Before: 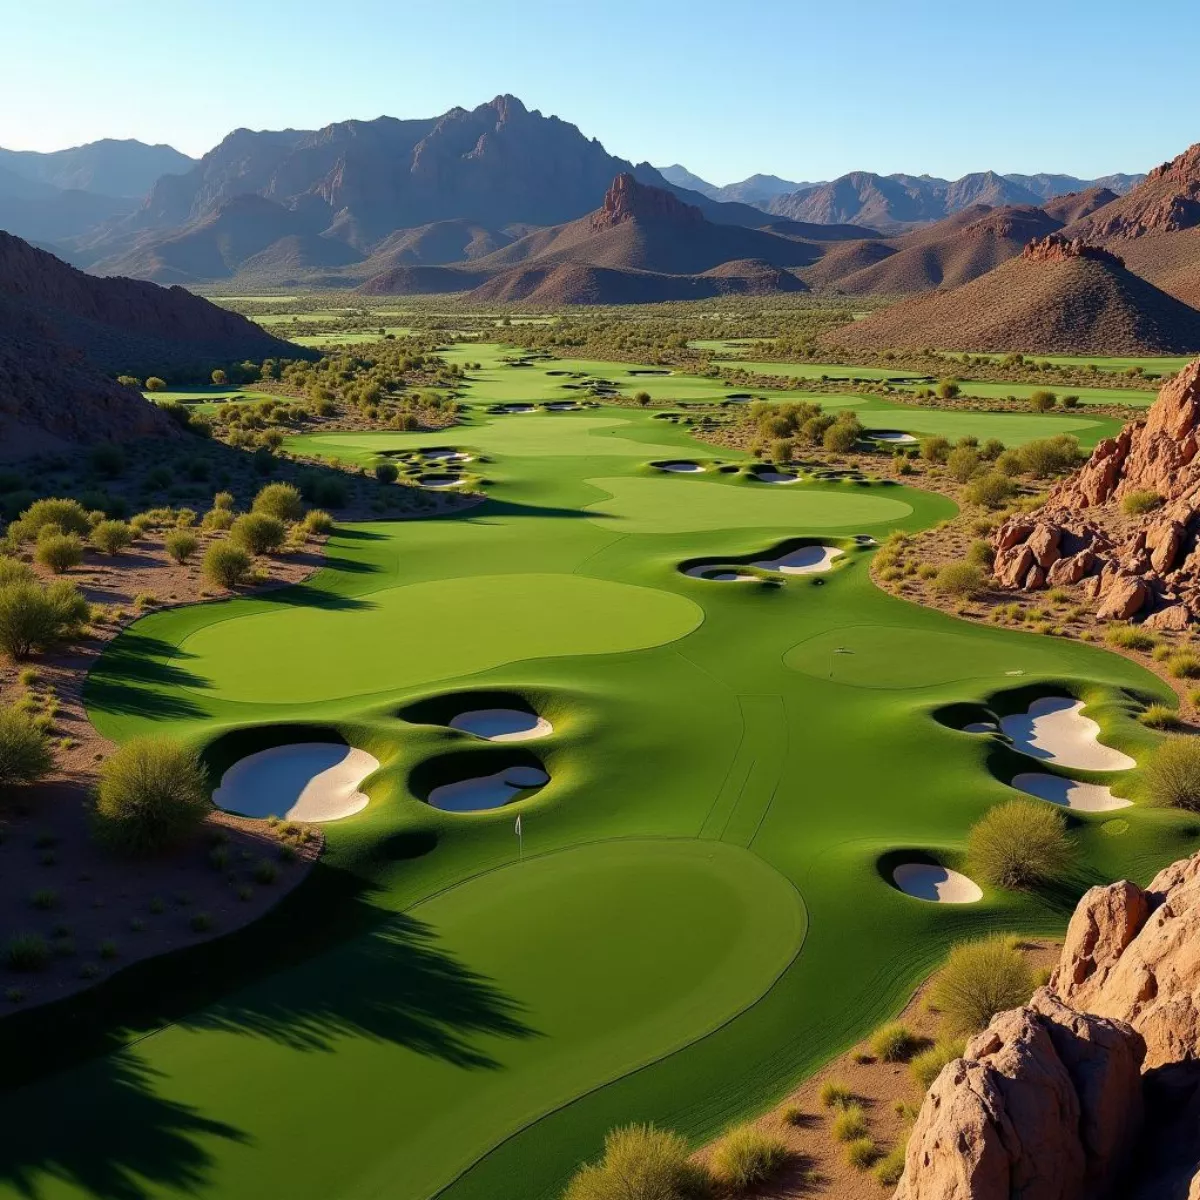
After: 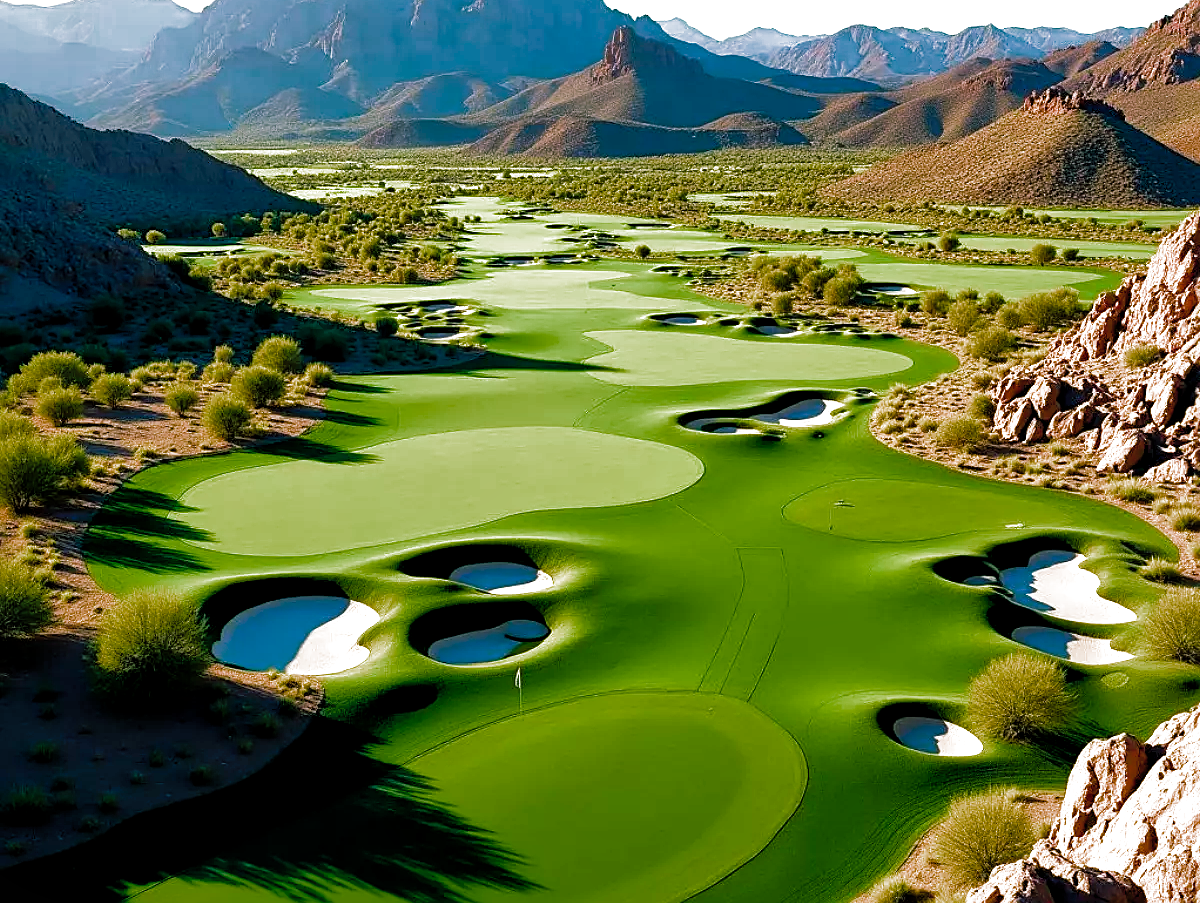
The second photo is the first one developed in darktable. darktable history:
crop and rotate: top 12.289%, bottom 12.408%
color balance rgb: shadows lift › chroma 11.808%, shadows lift › hue 134.2°, global offset › luminance -0.288%, global offset › hue 260.19°, linear chroma grading › global chroma 9.965%, perceptual saturation grading › global saturation 31.086%, global vibrance 20%
local contrast: mode bilateral grid, contrast 20, coarseness 50, detail 119%, midtone range 0.2
sharpen: amount 0.49
shadows and highlights: on, module defaults
filmic rgb: black relative exposure -9.05 EV, white relative exposure 2.31 EV, hardness 7.48, color science v4 (2020)
exposure: black level correction 0.001, exposure 0.5 EV, compensate highlight preservation false
